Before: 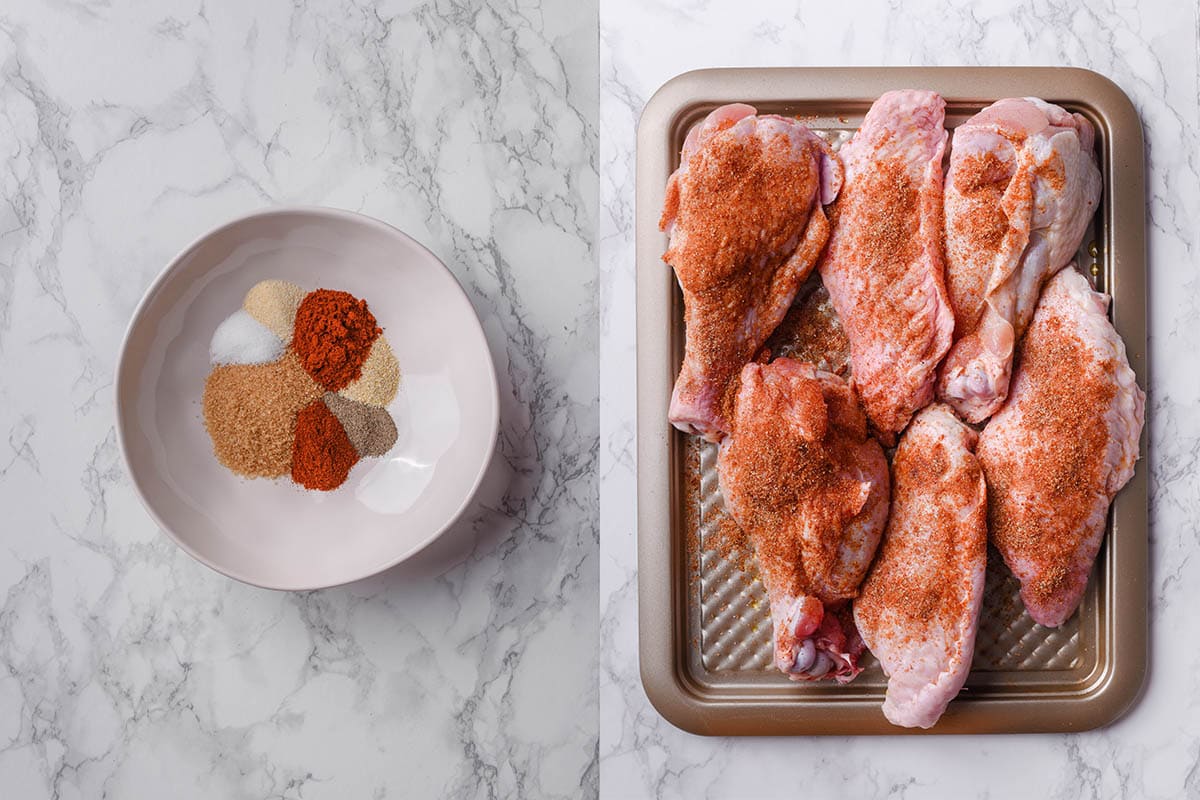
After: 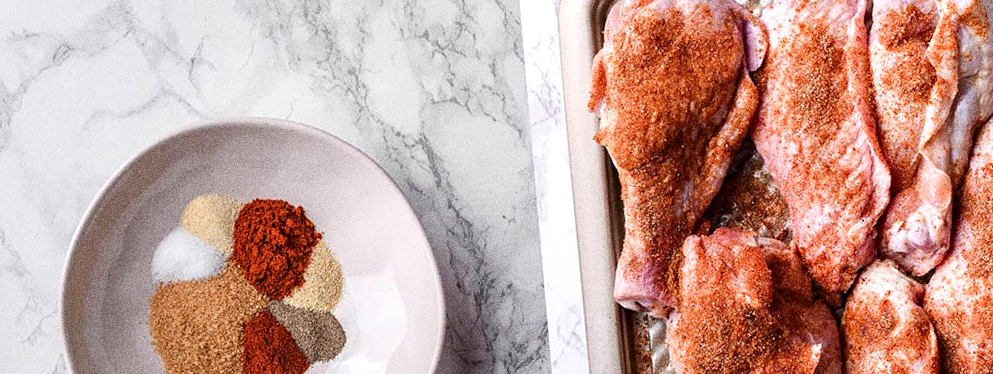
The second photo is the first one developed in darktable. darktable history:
crop: left 7.036%, top 18.398%, right 14.379%, bottom 40.043%
tone equalizer: -8 EV -0.417 EV, -7 EV -0.389 EV, -6 EV -0.333 EV, -5 EV -0.222 EV, -3 EV 0.222 EV, -2 EV 0.333 EV, -1 EV 0.389 EV, +0 EV 0.417 EV, edges refinement/feathering 500, mask exposure compensation -1.57 EV, preserve details no
contrast equalizer: octaves 7, y [[0.6 ×6], [0.55 ×6], [0 ×6], [0 ×6], [0 ×6]], mix 0.29
grain: strength 49.07%
rotate and perspective: rotation -4.98°, automatic cropping off
